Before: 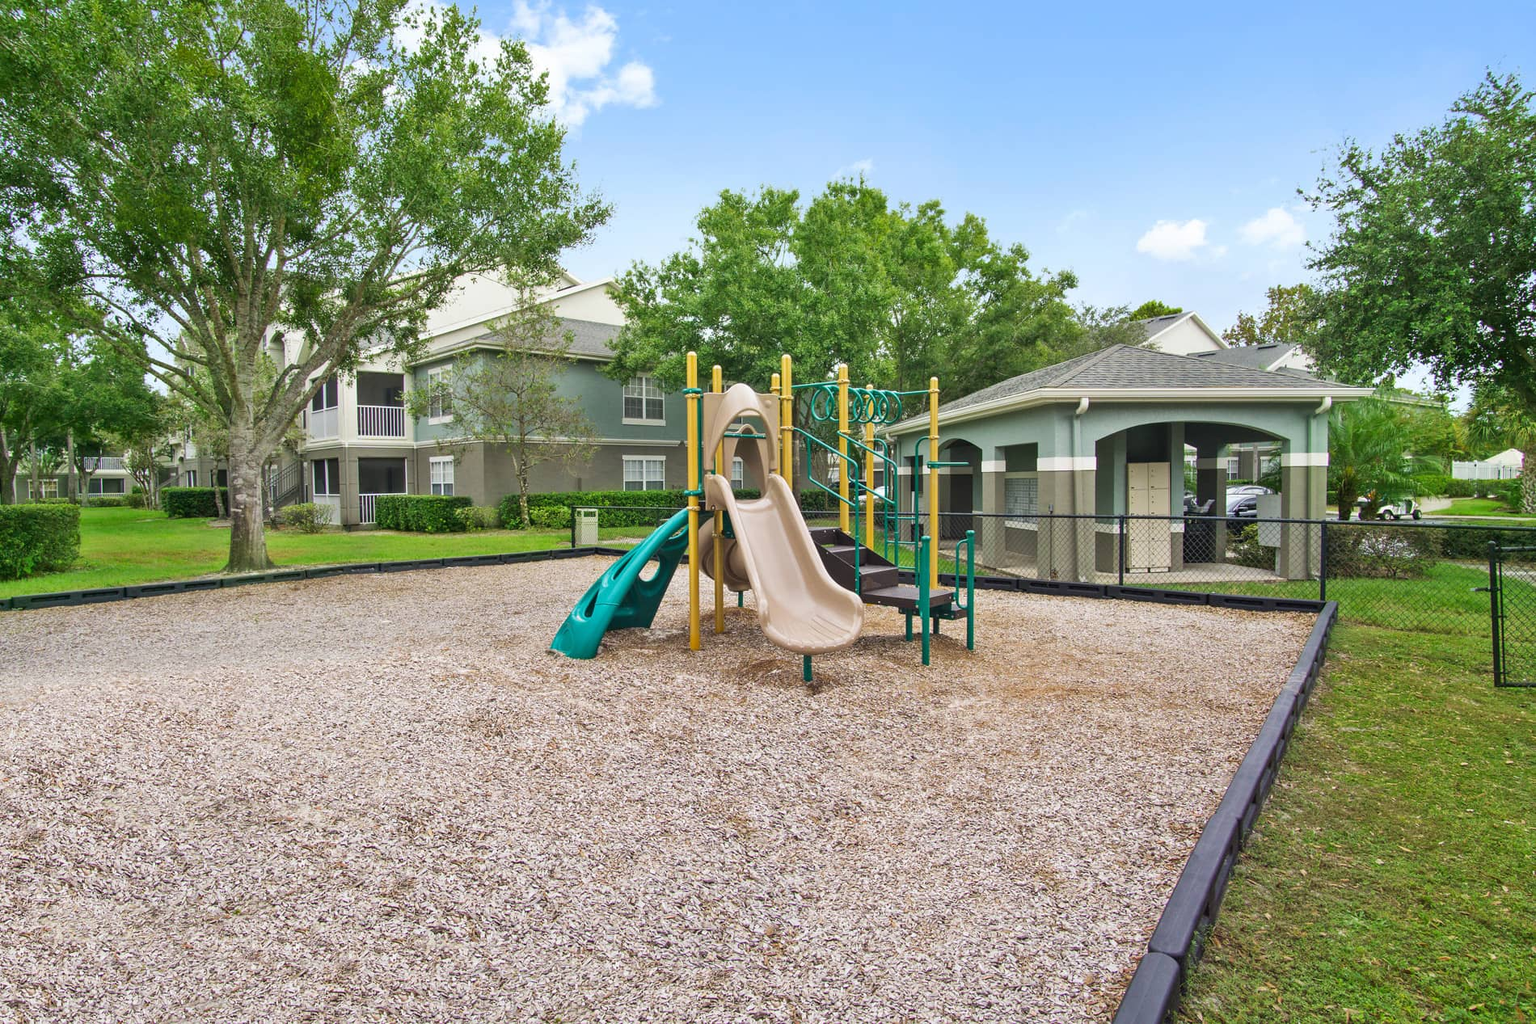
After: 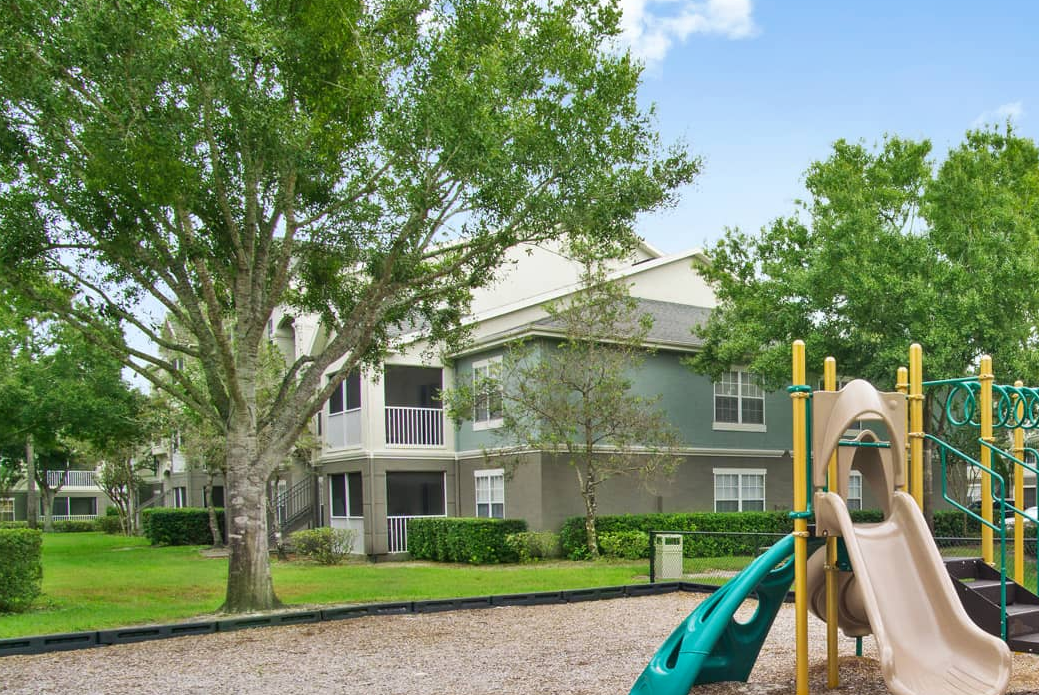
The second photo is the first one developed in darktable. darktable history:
crop and rotate: left 3.047%, top 7.509%, right 42.236%, bottom 37.598%
shadows and highlights: radius 125.46, shadows 30.51, highlights -30.51, low approximation 0.01, soften with gaussian
